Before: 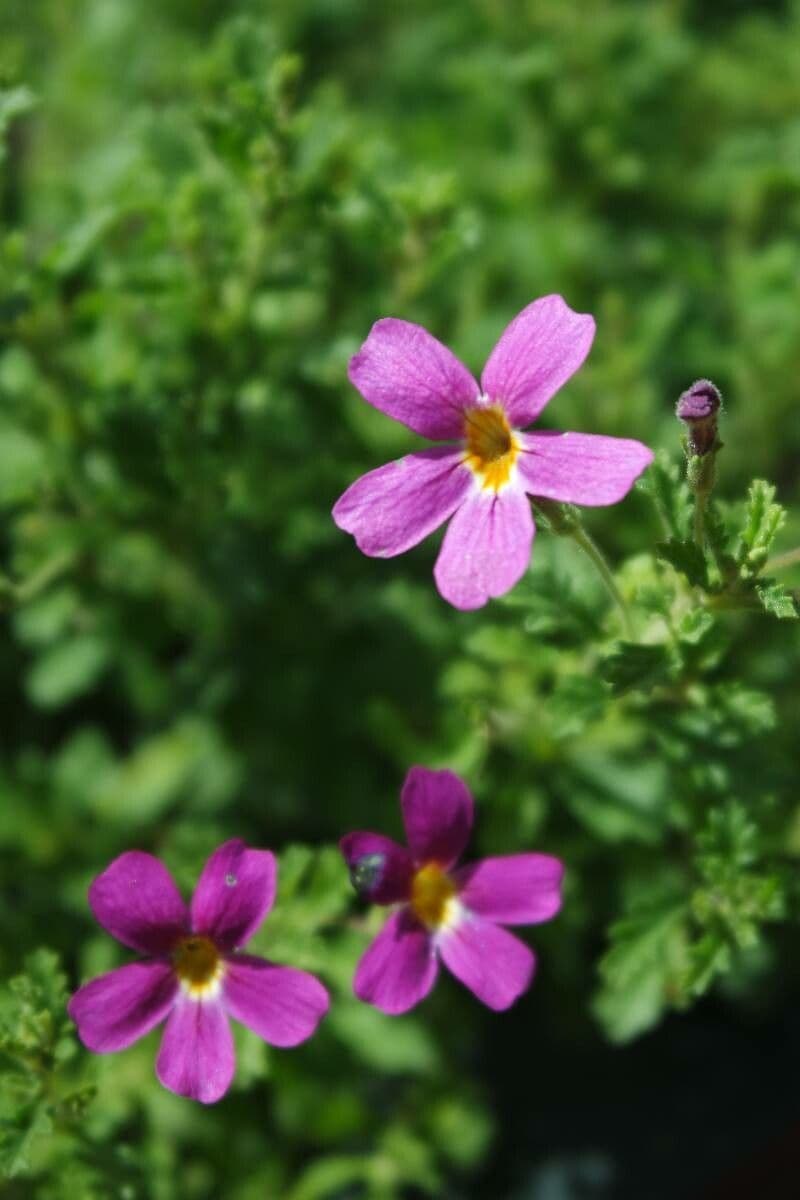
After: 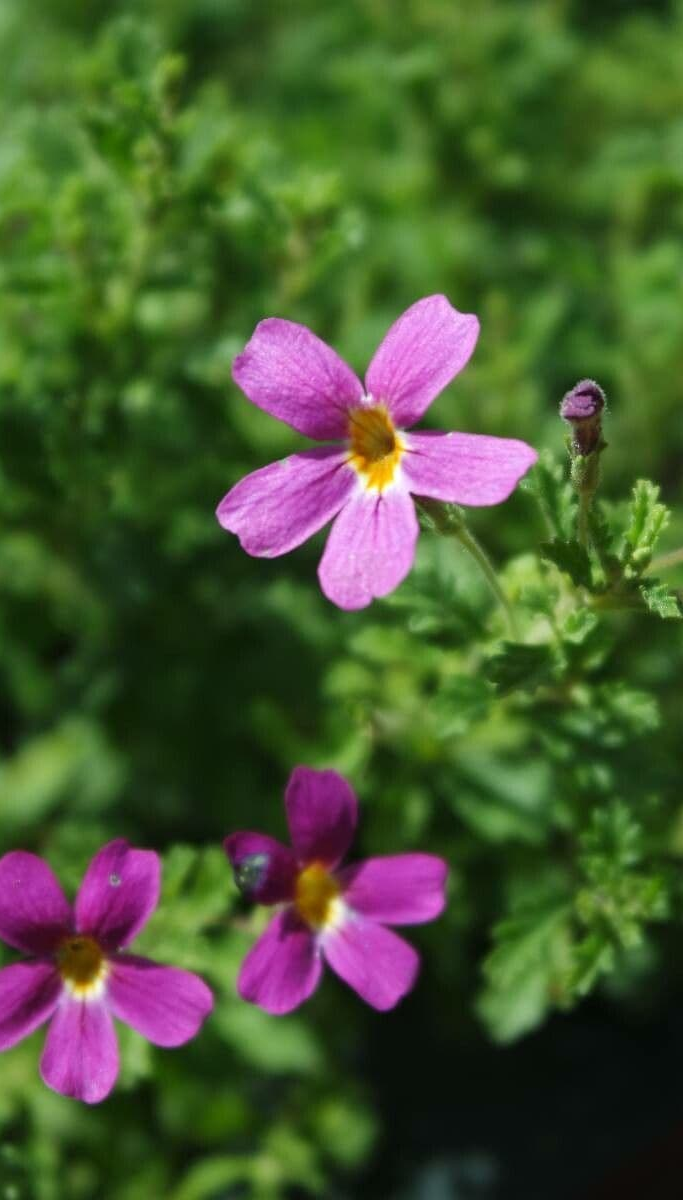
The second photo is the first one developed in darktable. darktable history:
white balance: emerald 1
crop and rotate: left 14.584%
